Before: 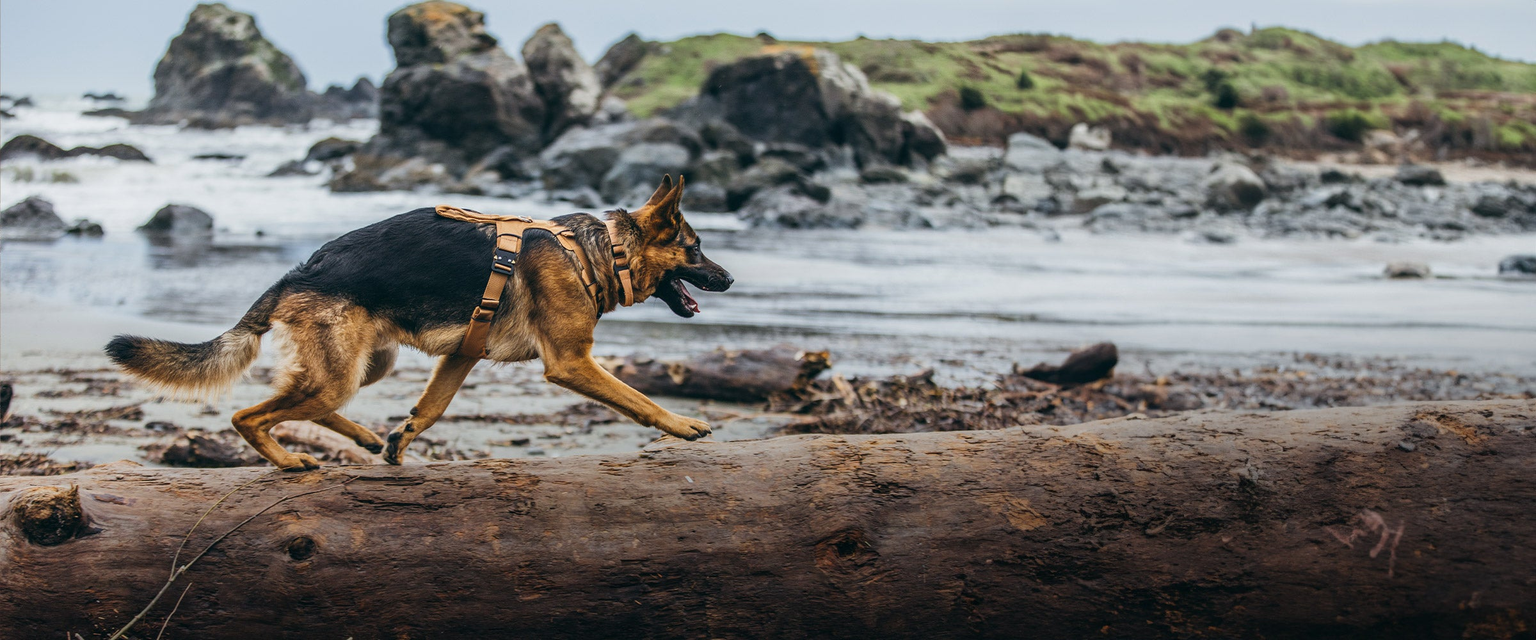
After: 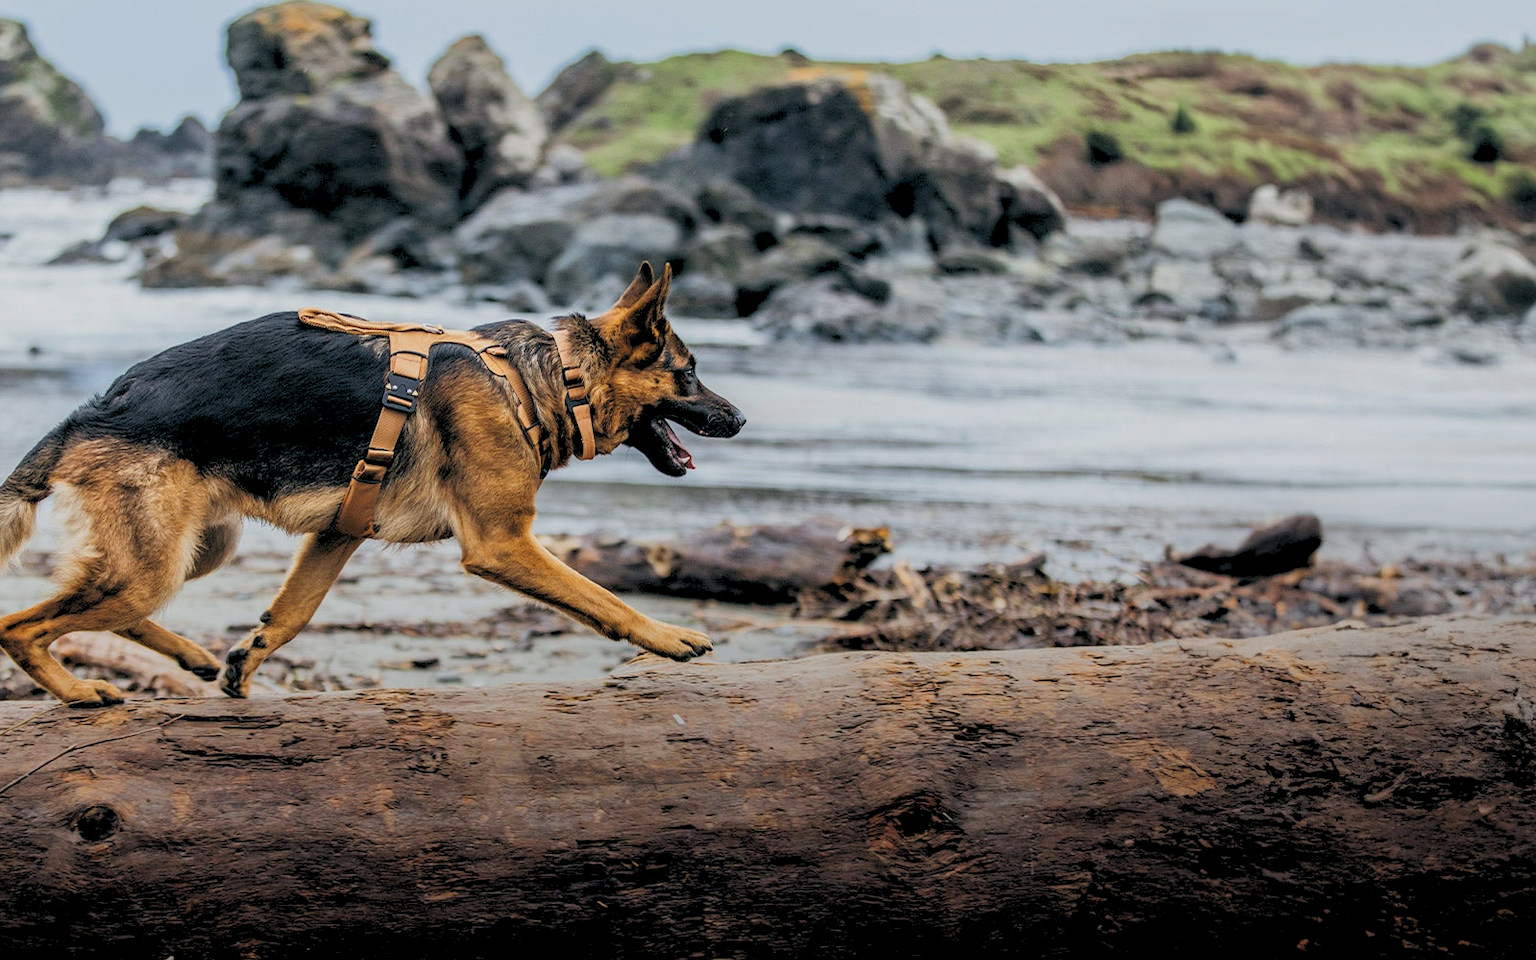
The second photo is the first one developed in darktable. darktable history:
rgb levels: preserve colors sum RGB, levels [[0.038, 0.433, 0.934], [0, 0.5, 1], [0, 0.5, 1]]
crop: left 15.419%, right 17.914%
